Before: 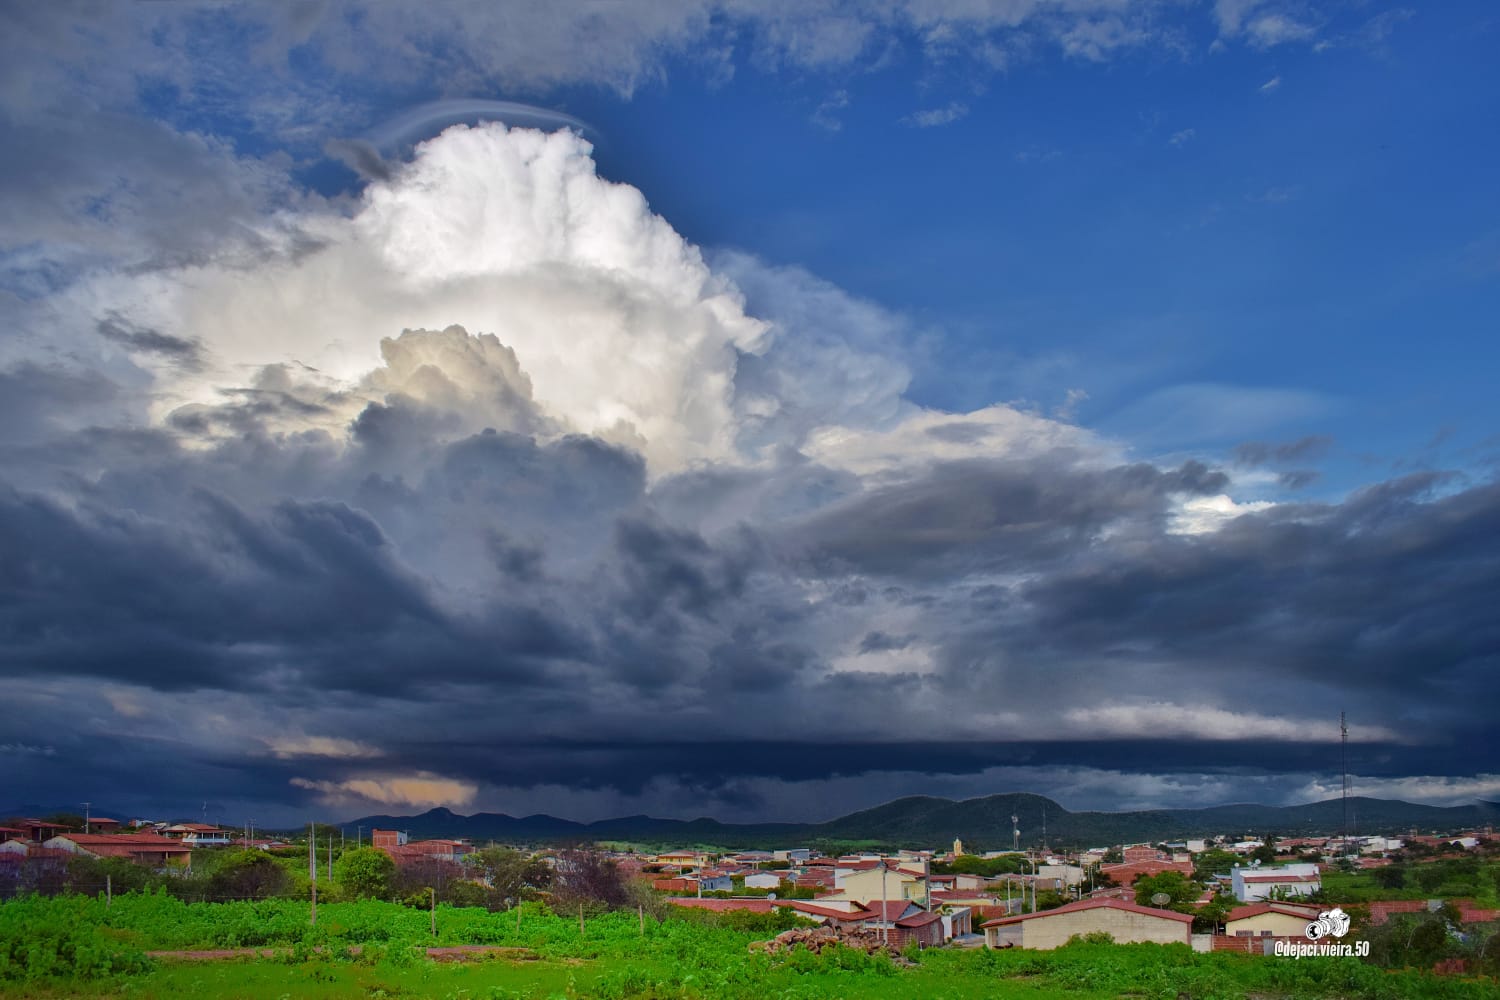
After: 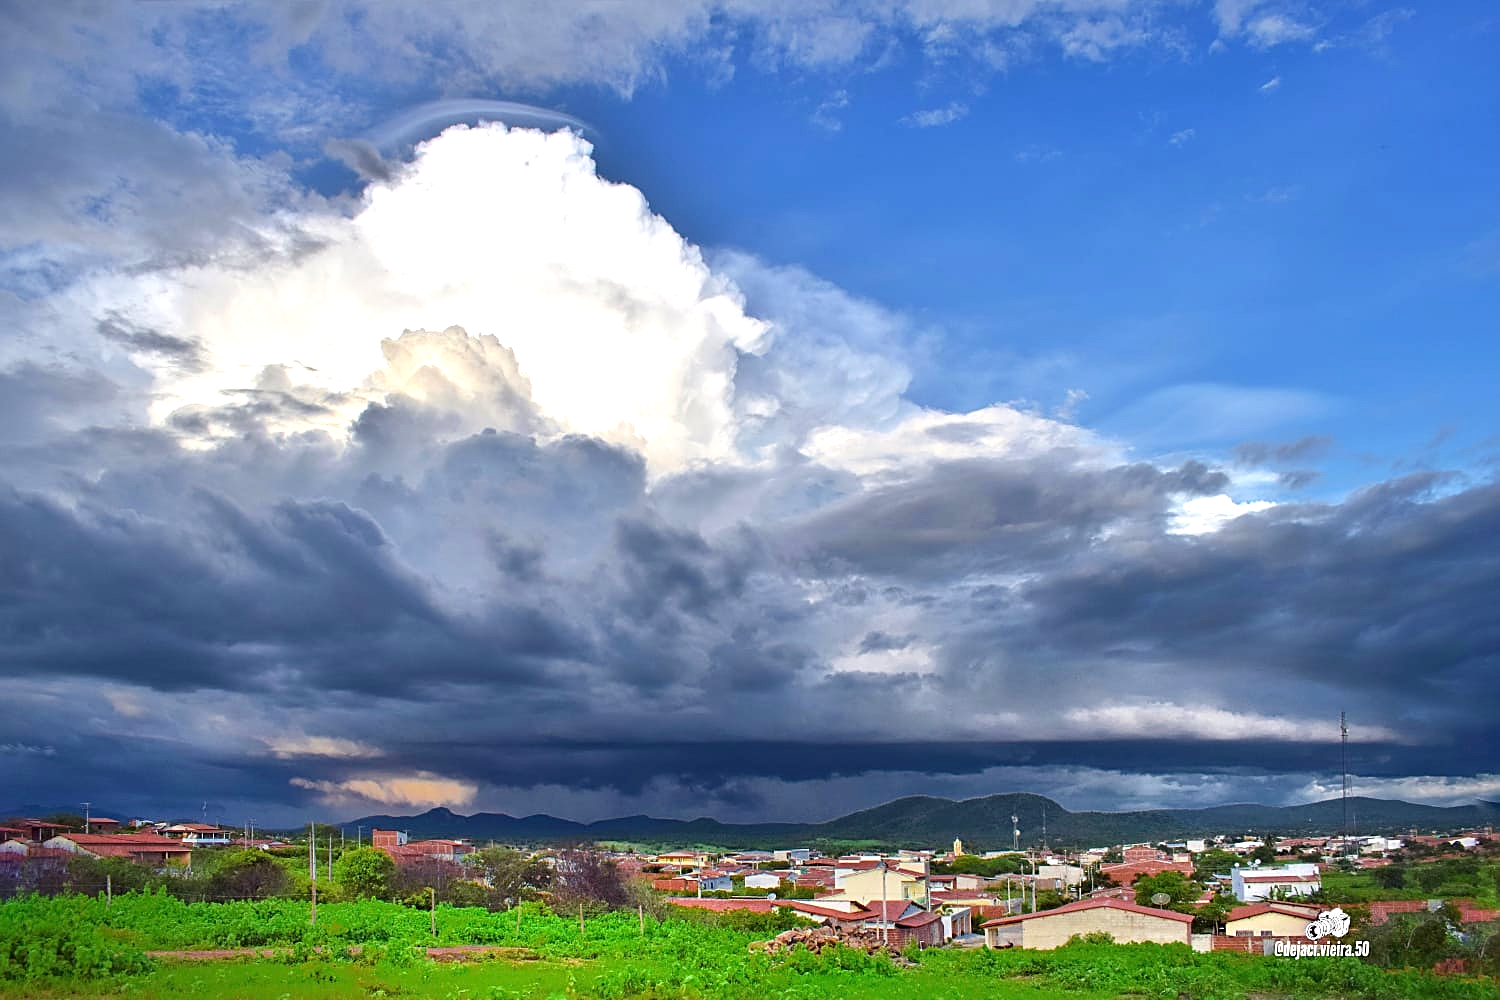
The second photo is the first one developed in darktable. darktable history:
exposure: black level correction 0, exposure 0.9 EV, compensate highlight preservation false
sharpen: on, module defaults
